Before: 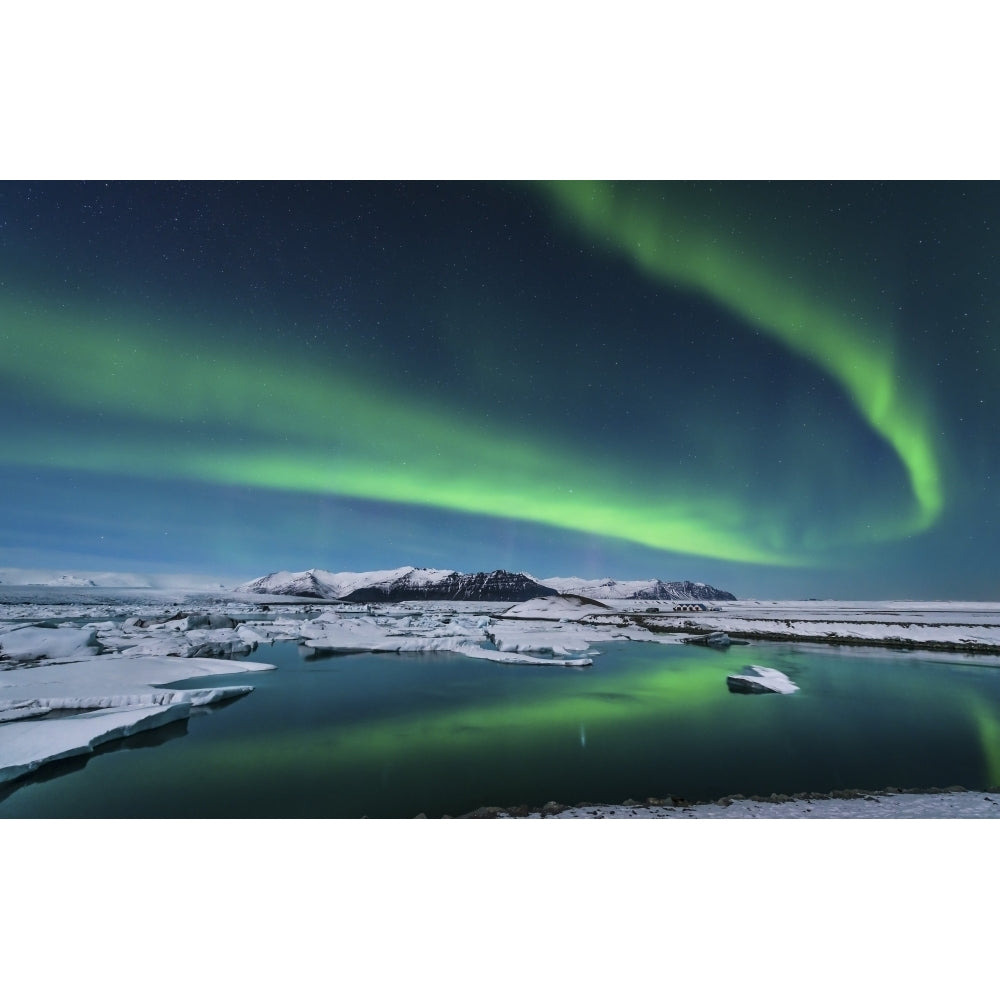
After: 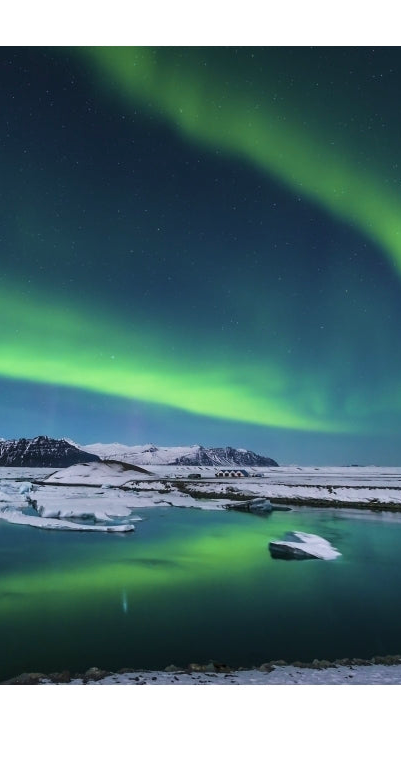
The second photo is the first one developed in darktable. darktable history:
crop: left 45.88%, top 13.465%, right 13.95%, bottom 10.063%
velvia: on, module defaults
